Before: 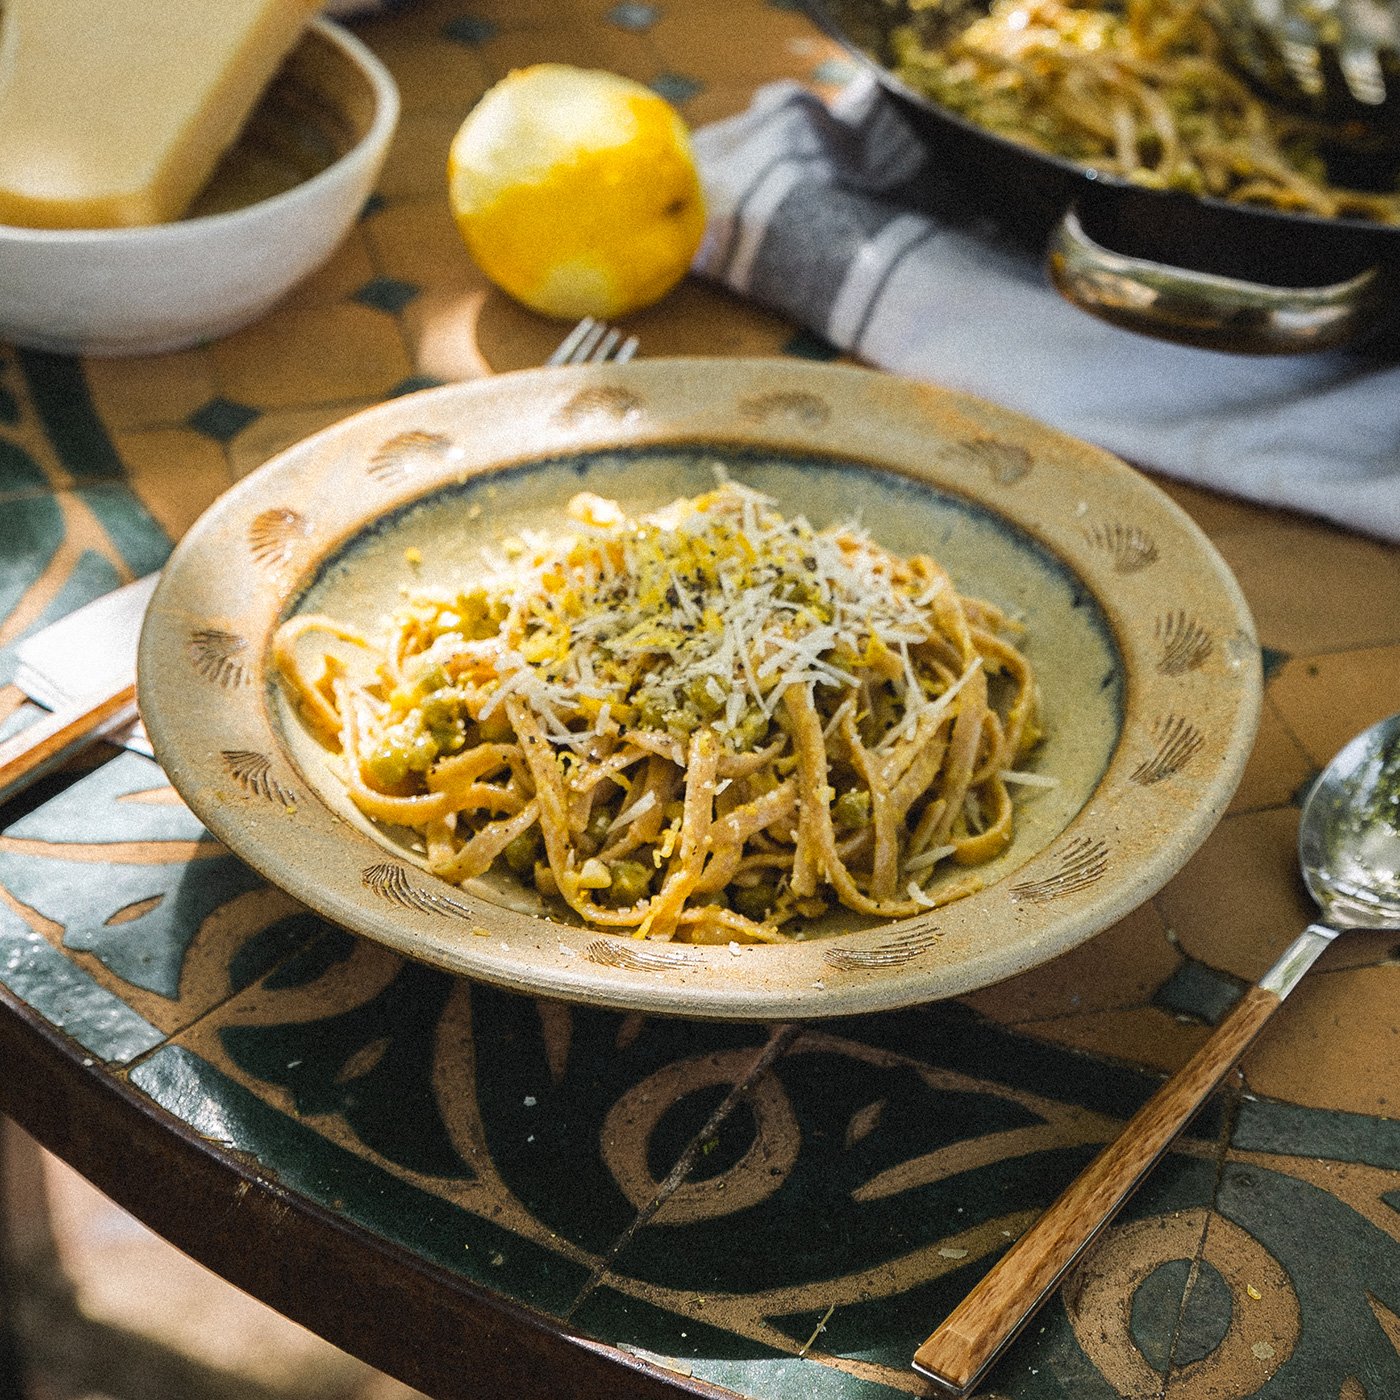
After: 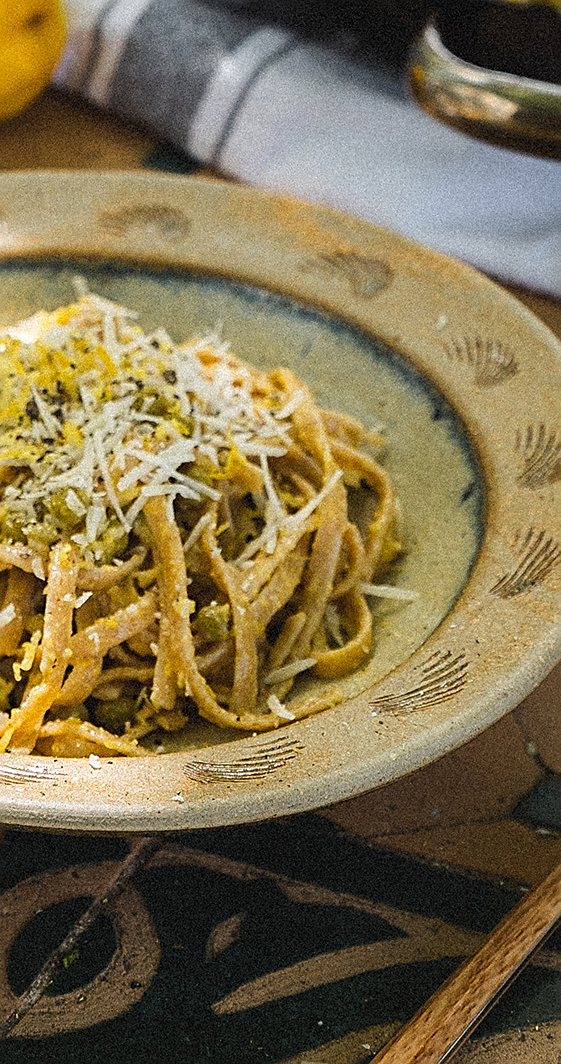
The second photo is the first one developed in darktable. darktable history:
white balance: emerald 1
crop: left 45.721%, top 13.393%, right 14.118%, bottom 10.01%
sharpen: on, module defaults
